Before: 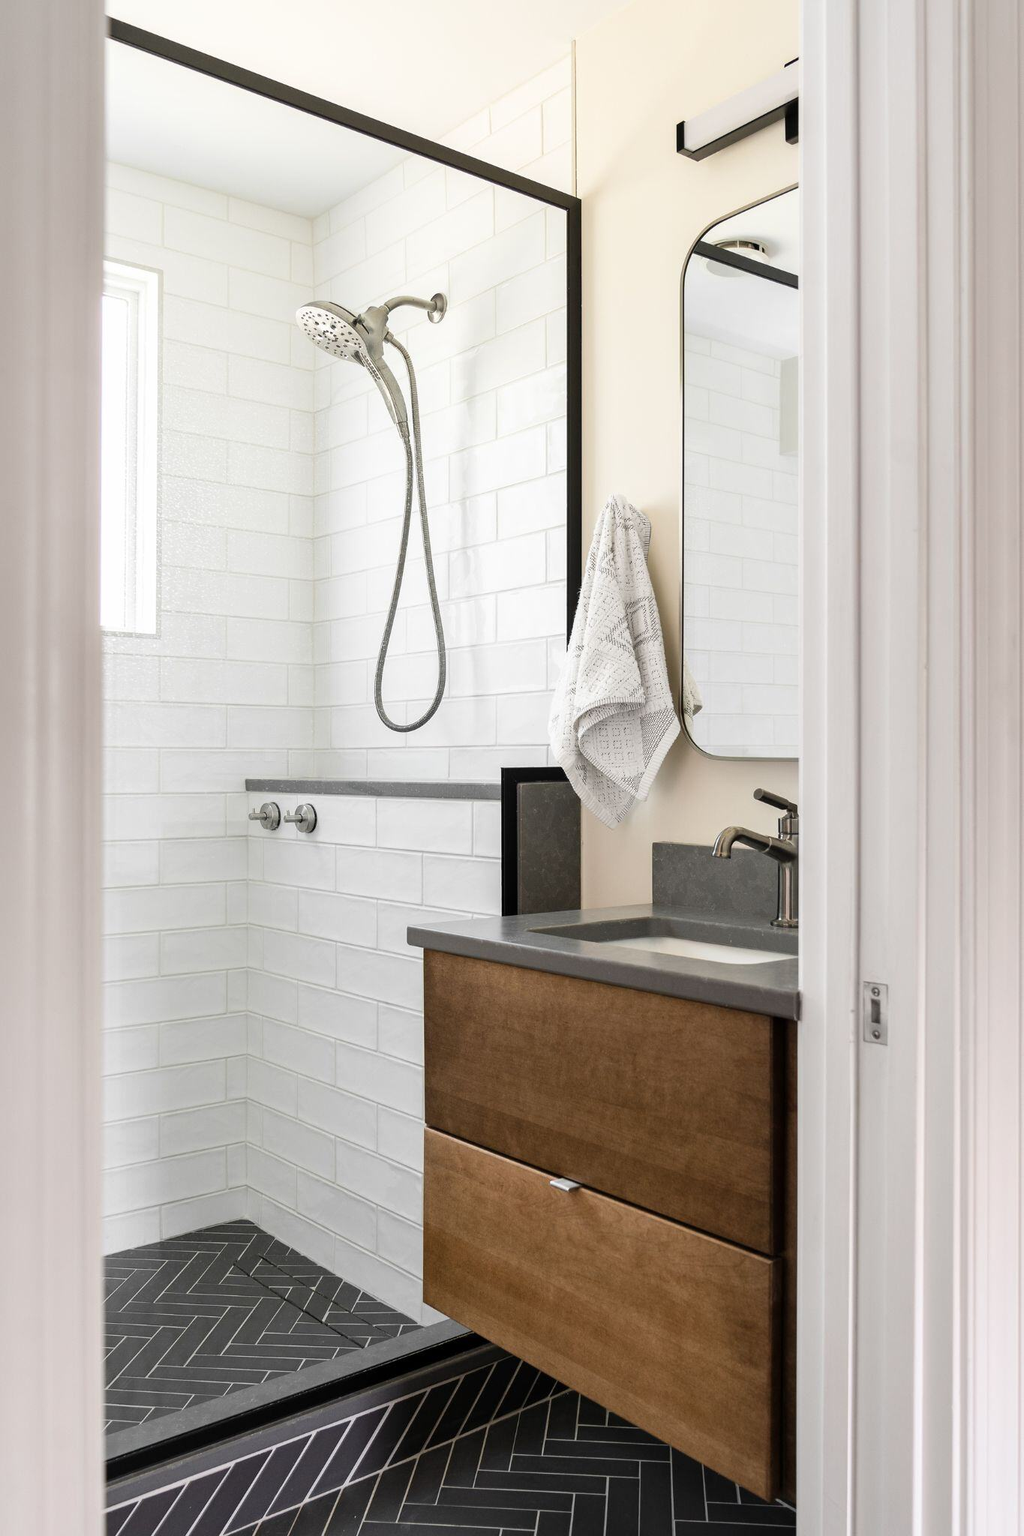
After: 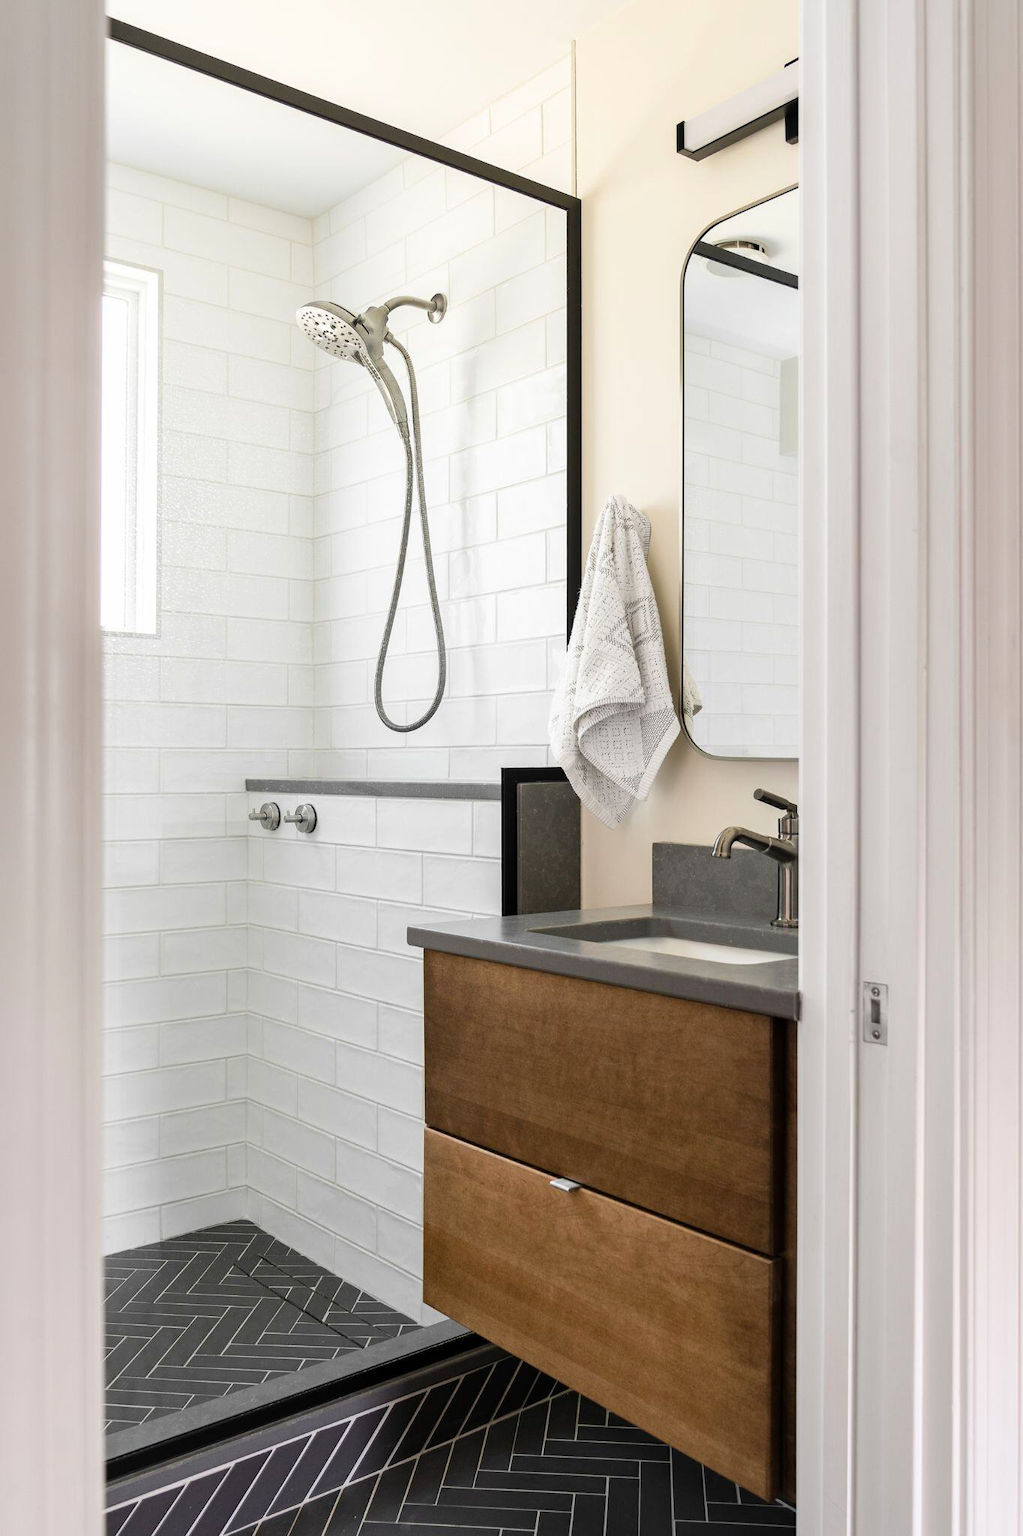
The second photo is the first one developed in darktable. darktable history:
color balance rgb: perceptual saturation grading › global saturation 0.129%, global vibrance 20%
